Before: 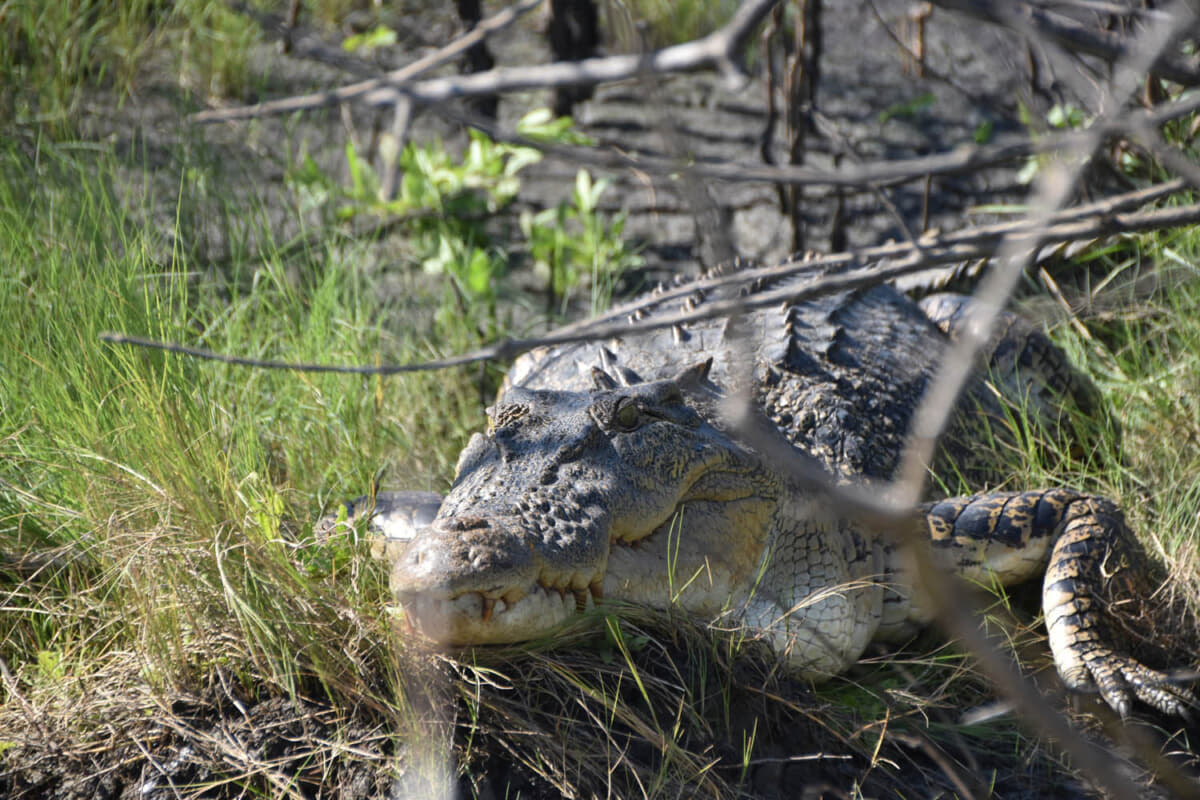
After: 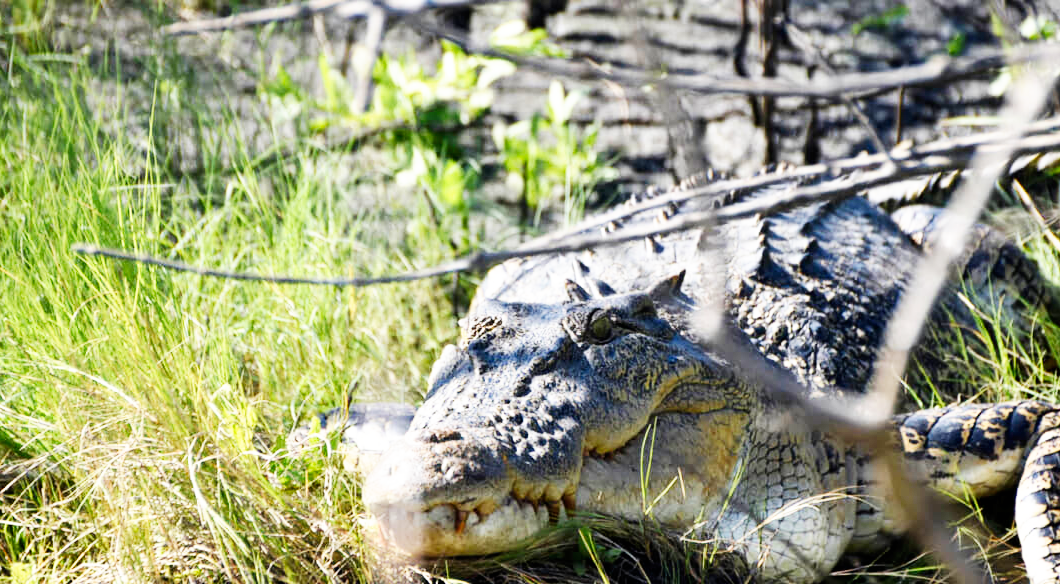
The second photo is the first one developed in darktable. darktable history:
crop and rotate: left 2.333%, top 11.062%, right 9.269%, bottom 15.853%
base curve: curves: ch0 [(0, 0) (0.007, 0.004) (0.027, 0.03) (0.046, 0.07) (0.207, 0.54) (0.442, 0.872) (0.673, 0.972) (1, 1)], preserve colors none
exposure: black level correction 0.005, exposure 0.003 EV, compensate highlight preservation false
